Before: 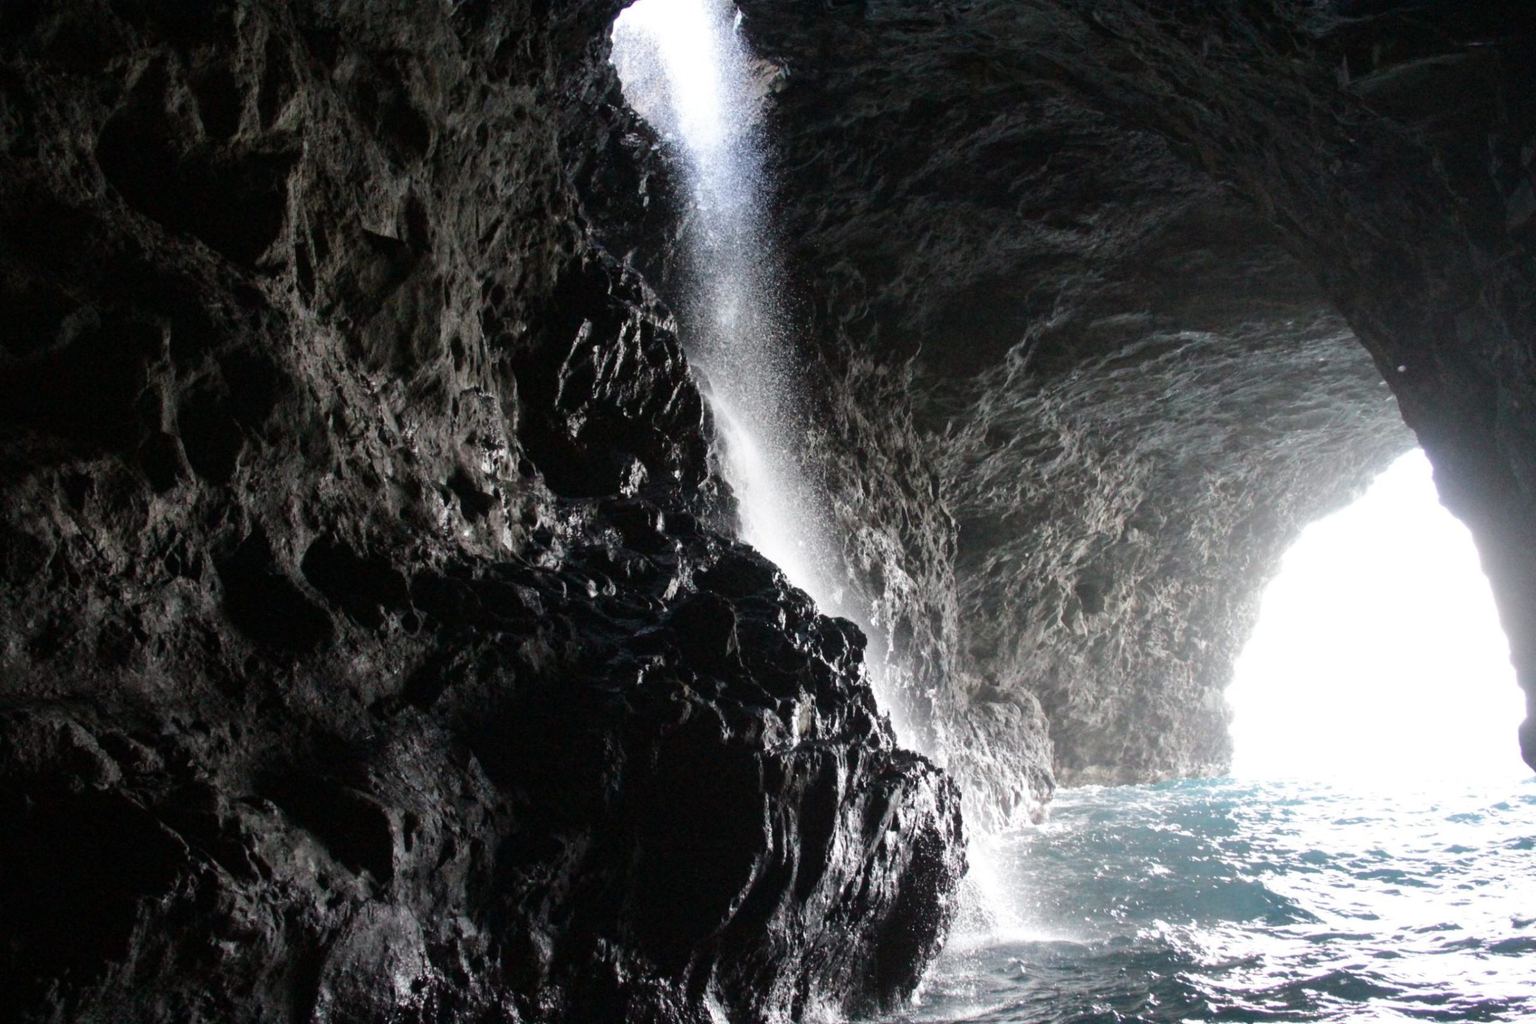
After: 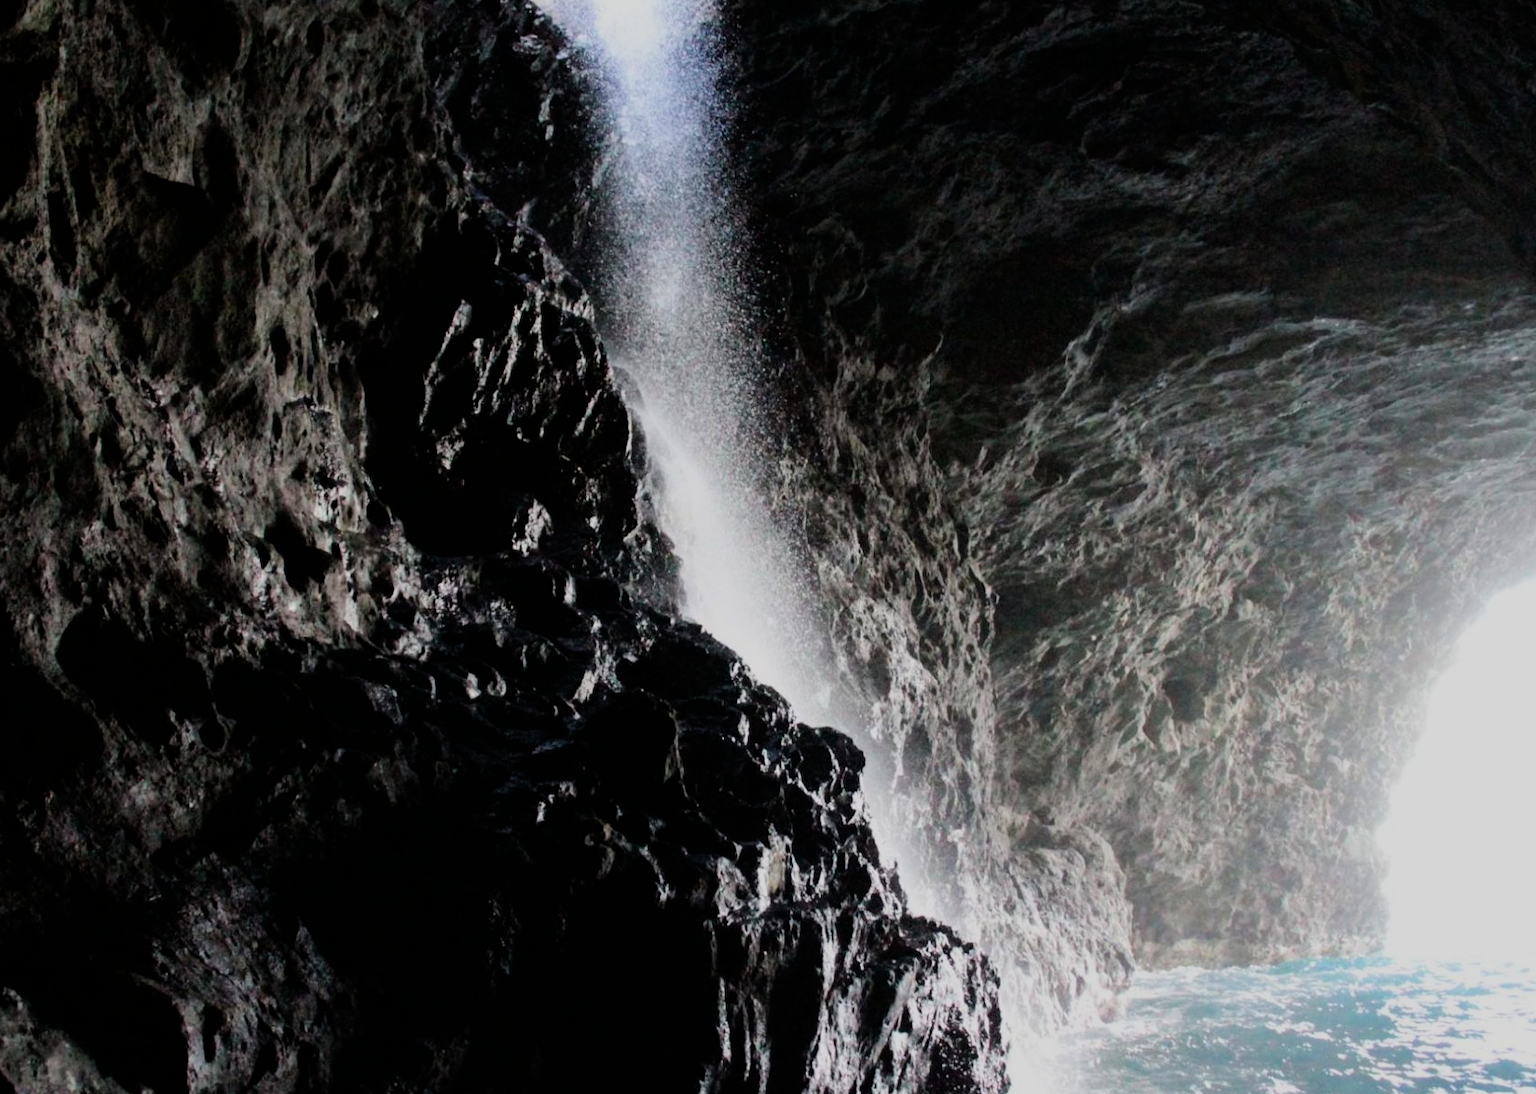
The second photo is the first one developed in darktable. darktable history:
crop and rotate: left 17.046%, top 10.659%, right 12.989%, bottom 14.553%
filmic rgb: black relative exposure -7.15 EV, white relative exposure 5.36 EV, hardness 3.02, color science v6 (2022)
color balance rgb: linear chroma grading › shadows 16%, perceptual saturation grading › global saturation 8%, perceptual saturation grading › shadows 4%, perceptual brilliance grading › global brilliance 2%, perceptual brilliance grading › highlights 8%, perceptual brilliance grading › shadows -4%, global vibrance 16%, saturation formula JzAzBz (2021)
